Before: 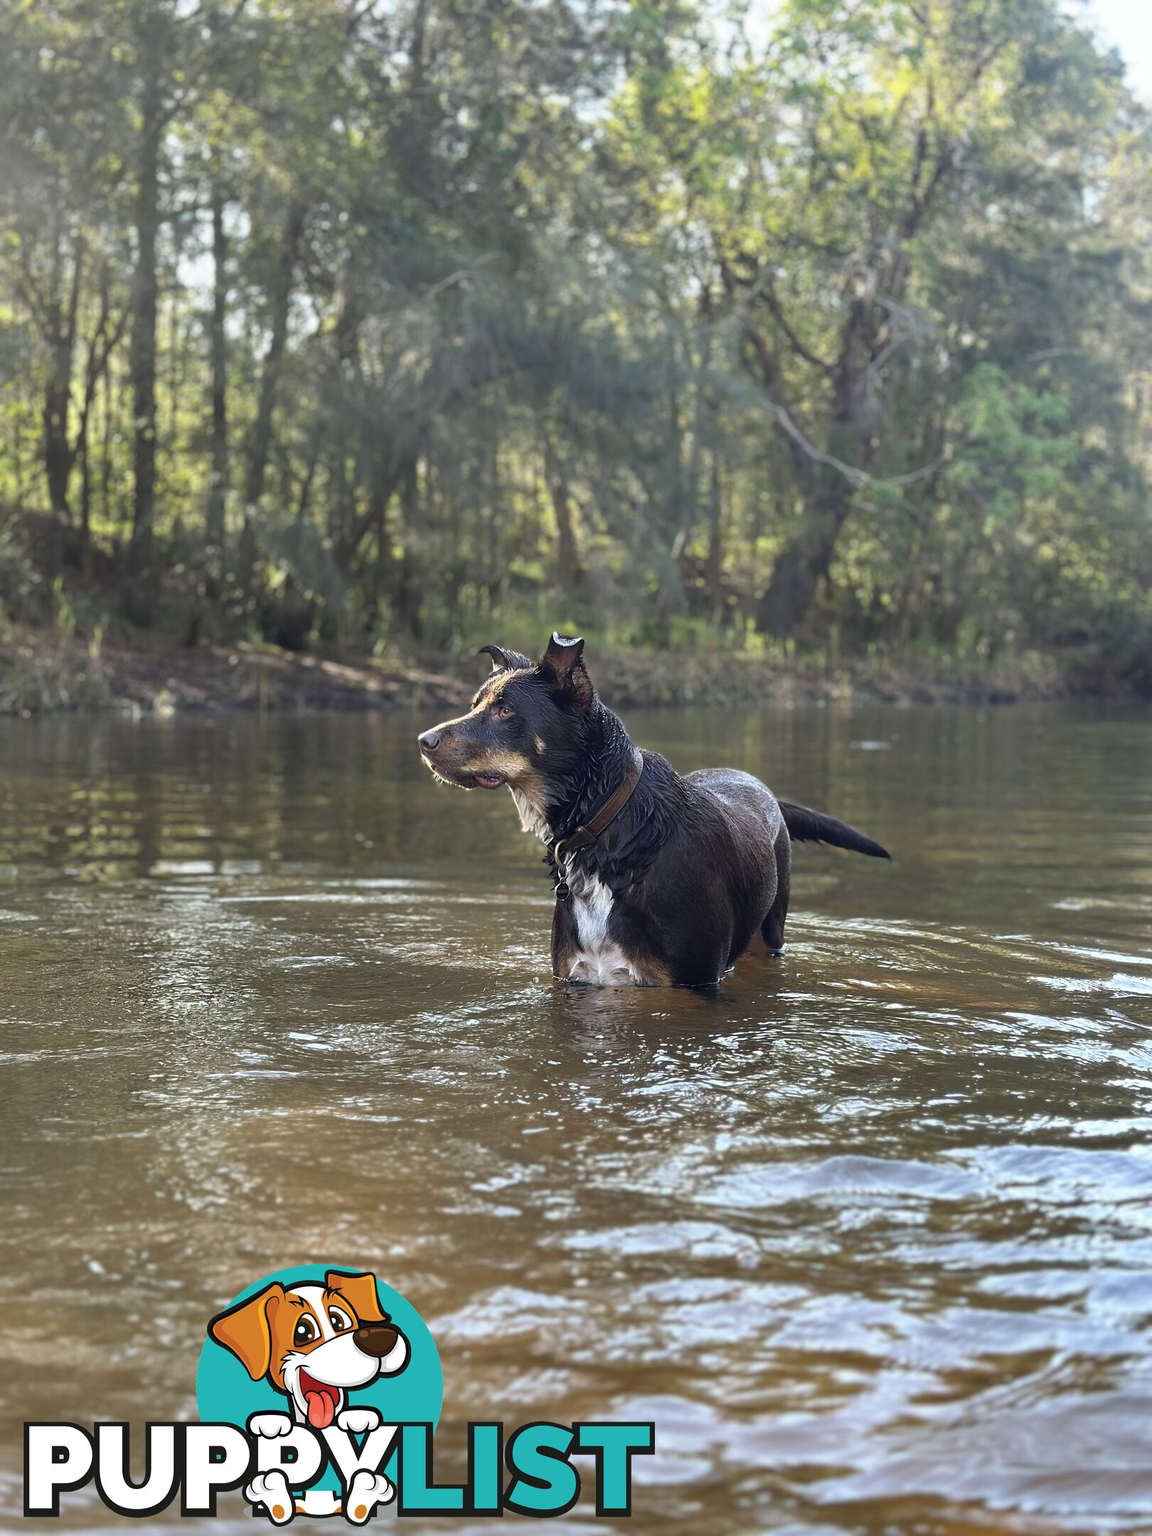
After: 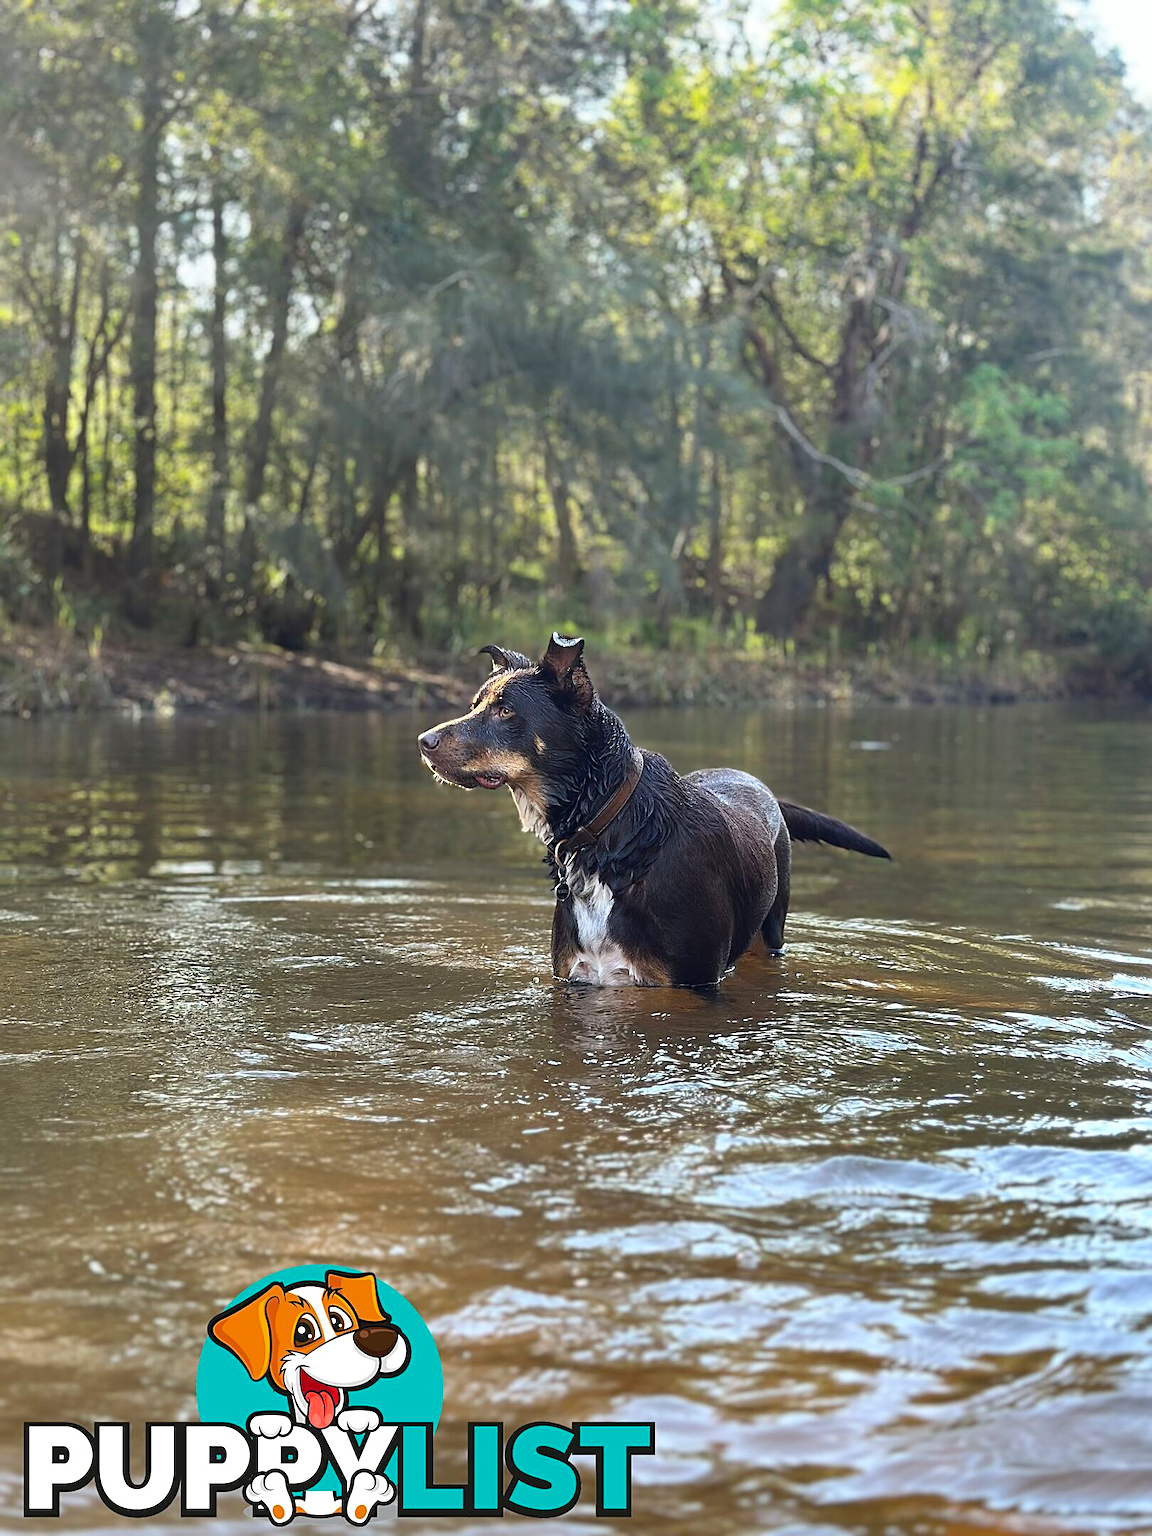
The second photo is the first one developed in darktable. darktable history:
sharpen: on, module defaults
contrast brightness saturation: contrast 0.1, brightness 0.03, saturation 0.09
